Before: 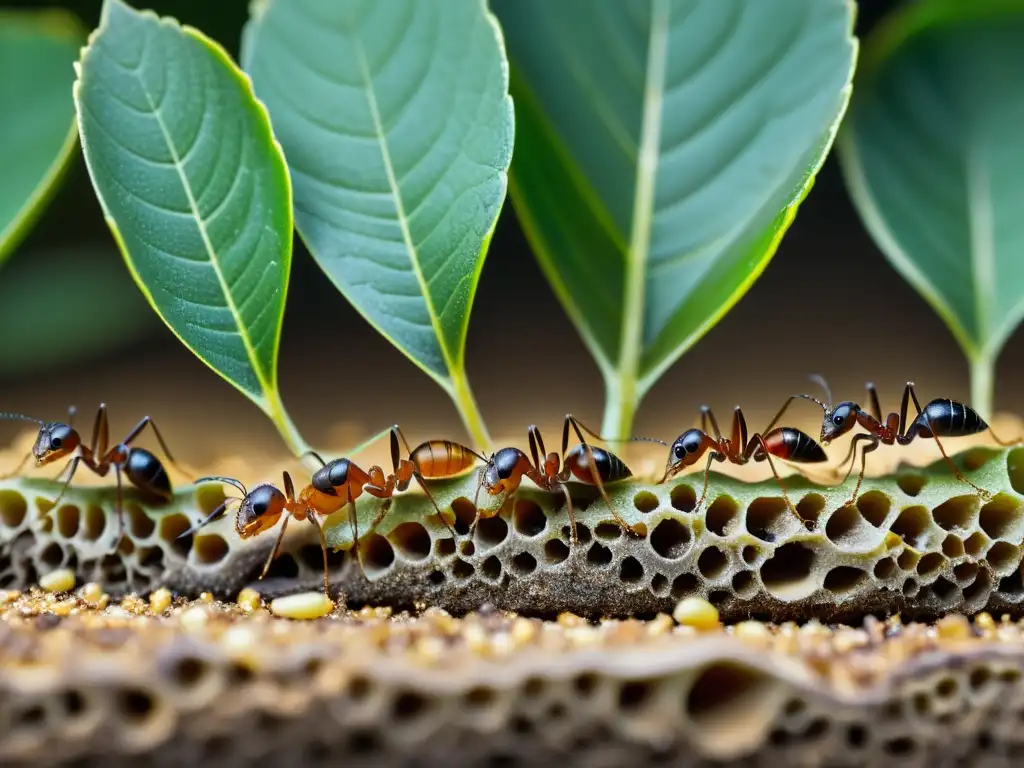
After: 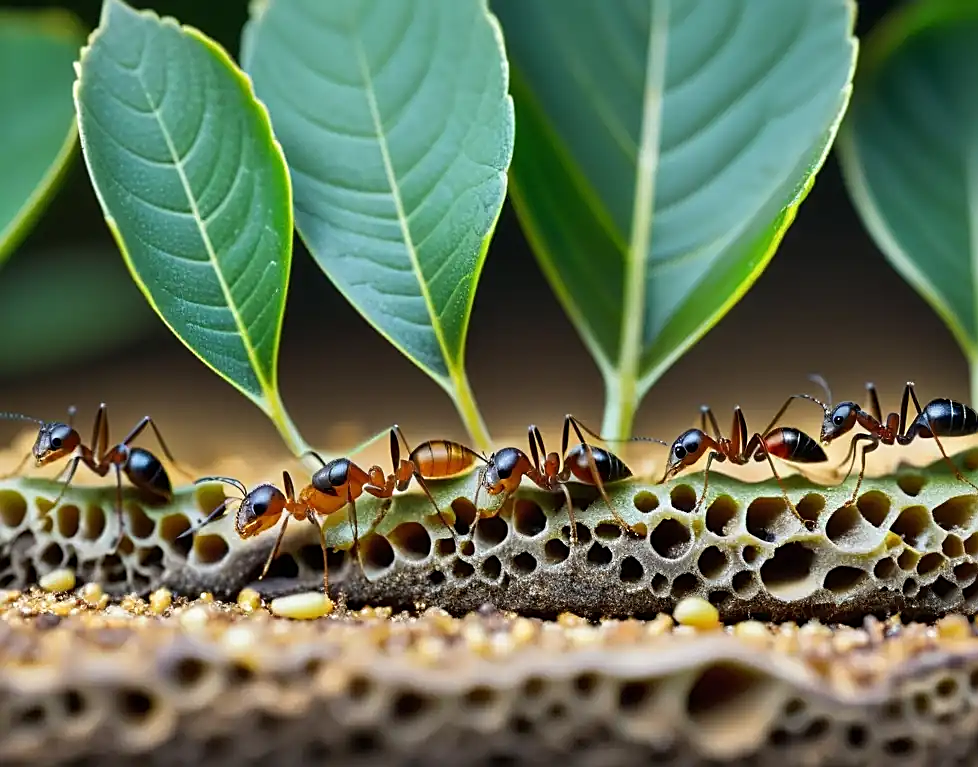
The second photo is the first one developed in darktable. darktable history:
sharpen: on, module defaults
crop: right 4.421%, bottom 0.035%
